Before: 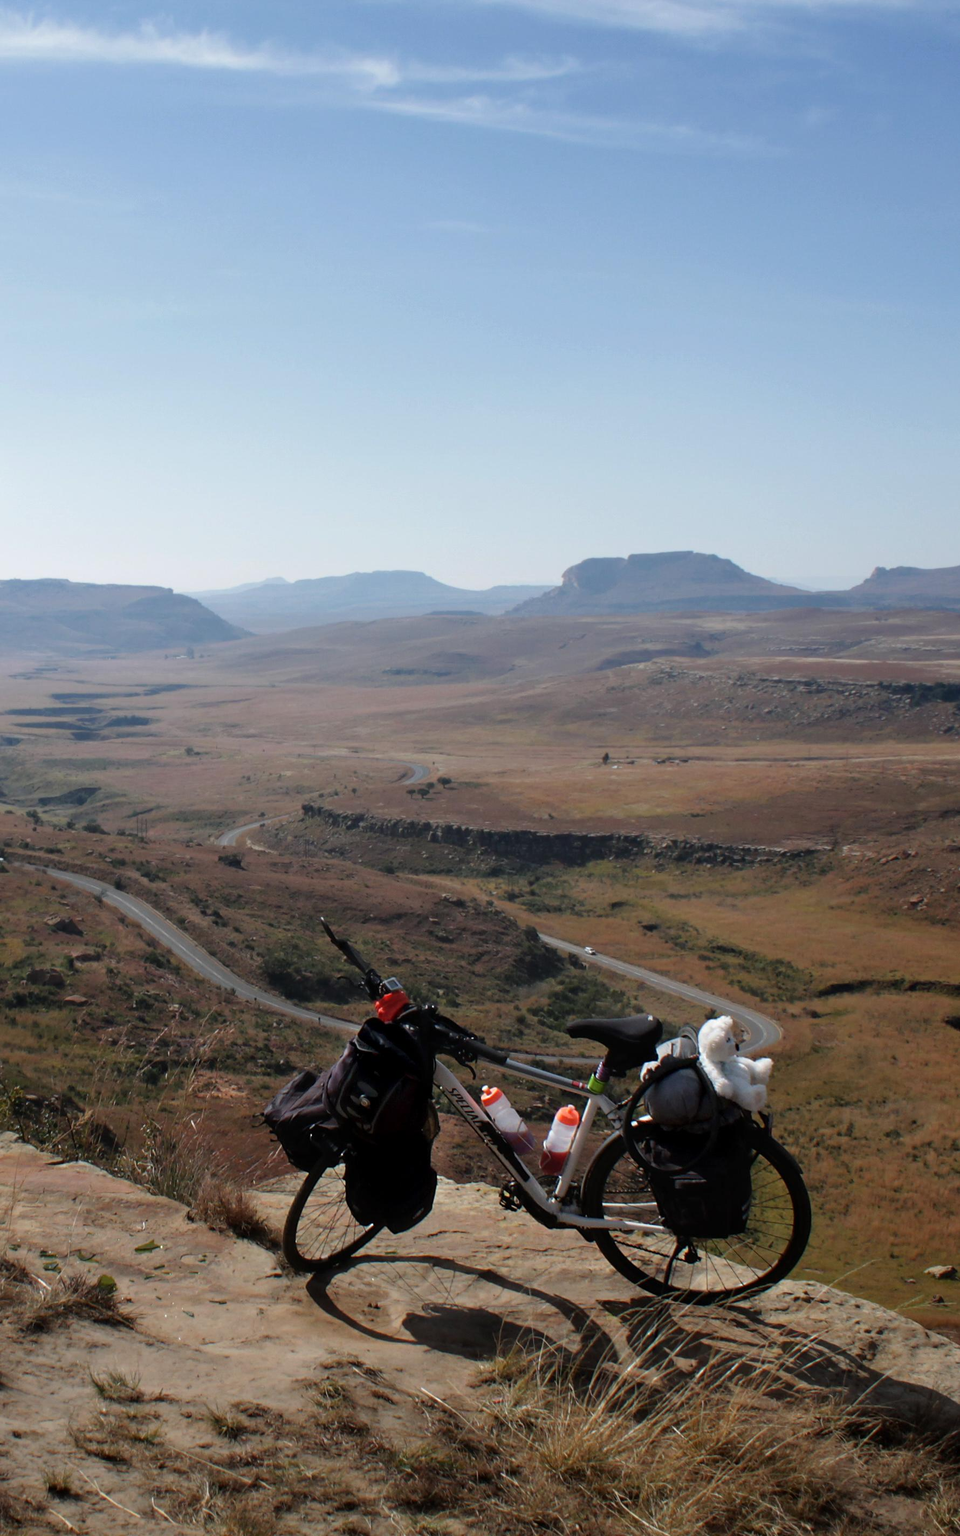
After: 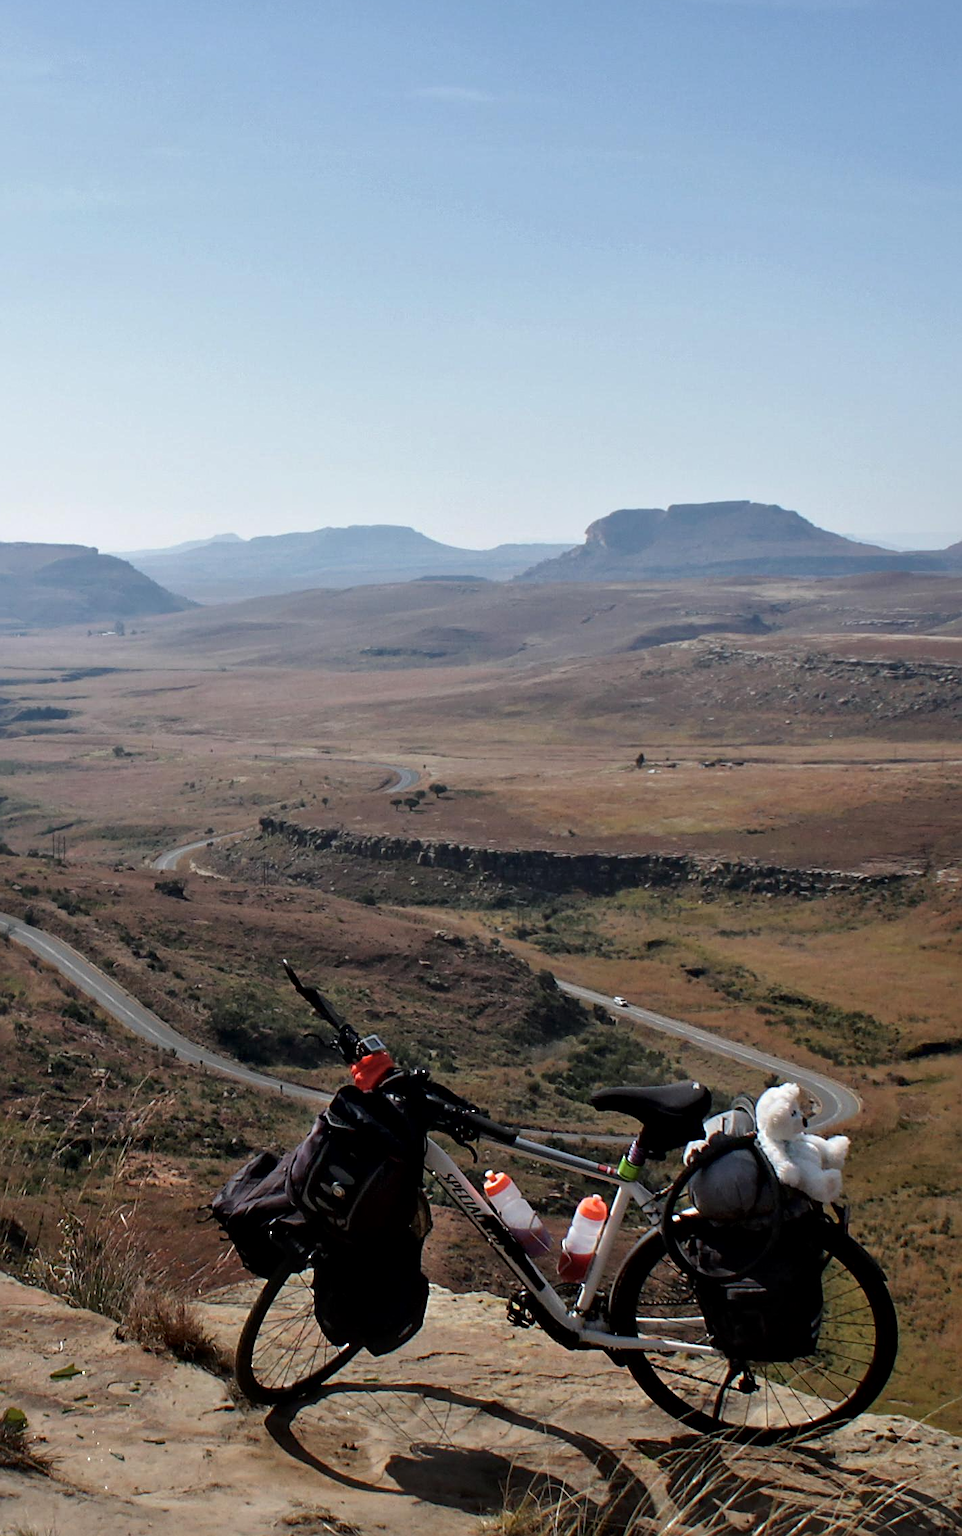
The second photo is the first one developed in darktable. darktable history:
crop and rotate: left 9.935%, top 9.874%, right 10.027%, bottom 10.311%
sharpen: on, module defaults
local contrast: mode bilateral grid, contrast 20, coarseness 50, detail 140%, midtone range 0.2
